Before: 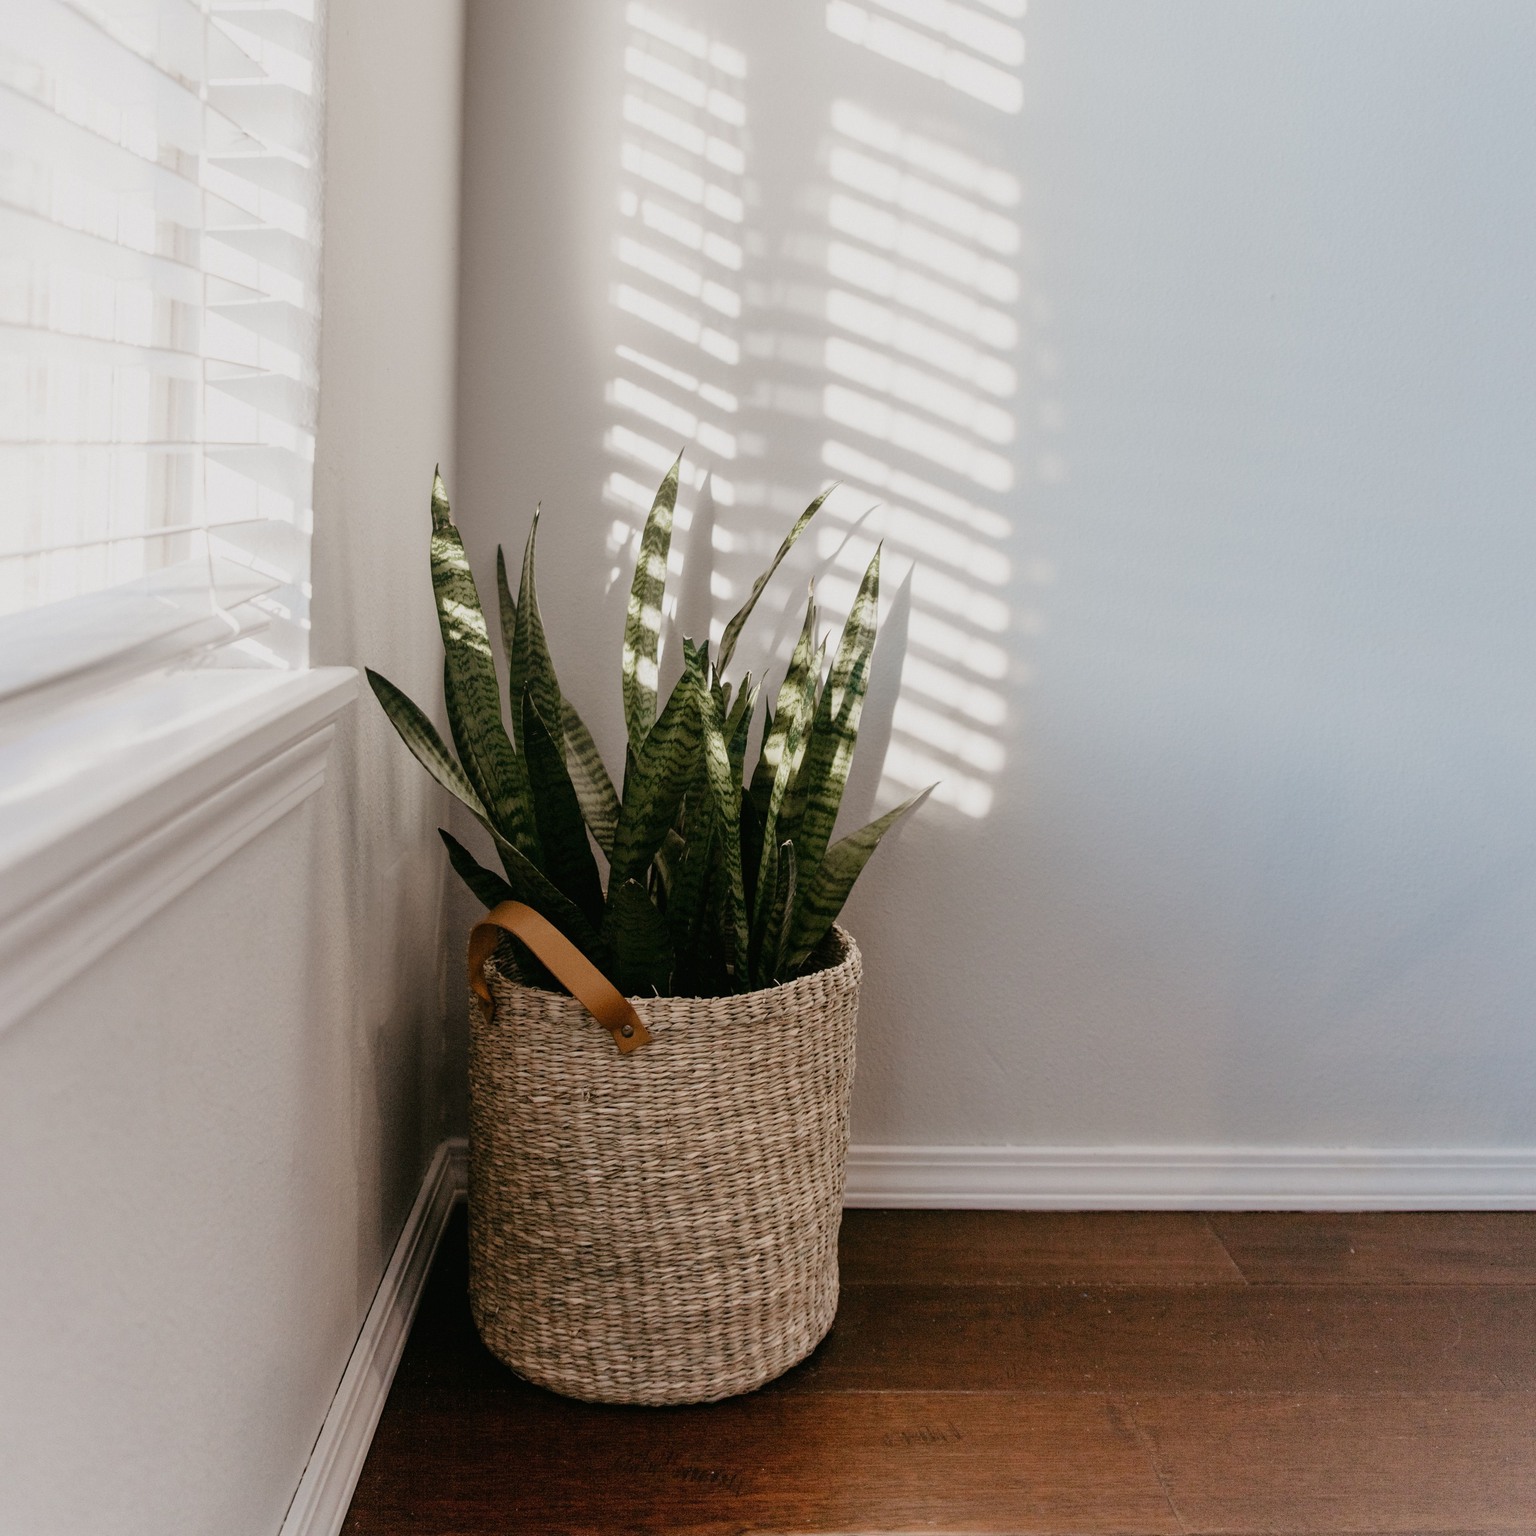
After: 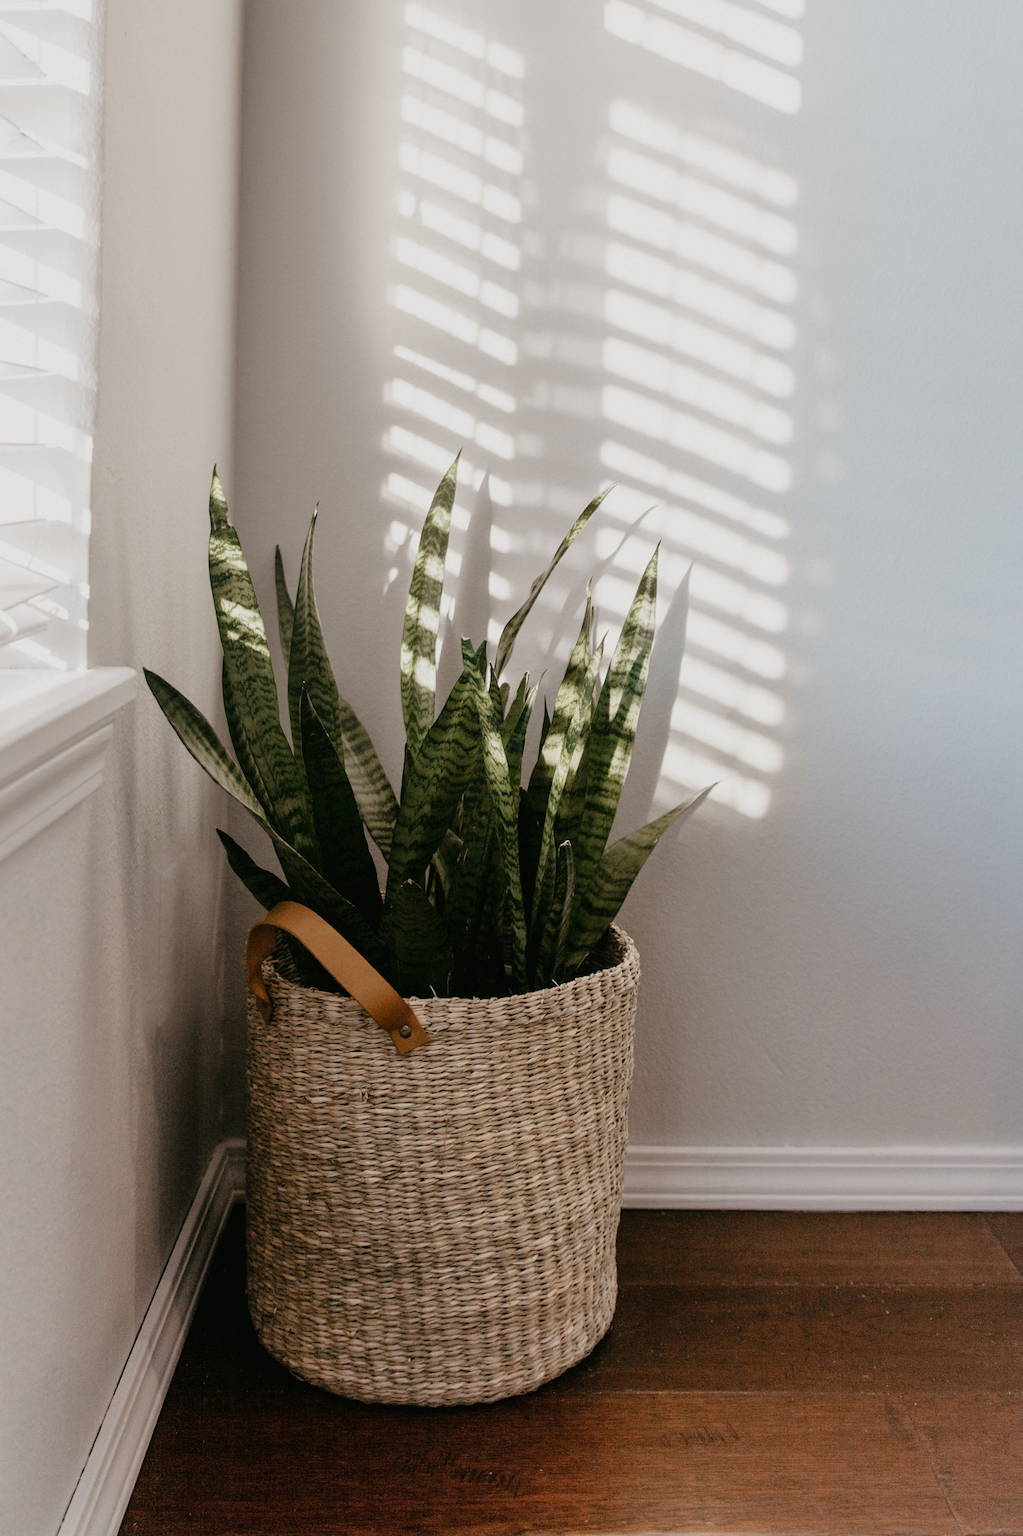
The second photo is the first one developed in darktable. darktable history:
crop and rotate: left 14.502%, right 18.901%
